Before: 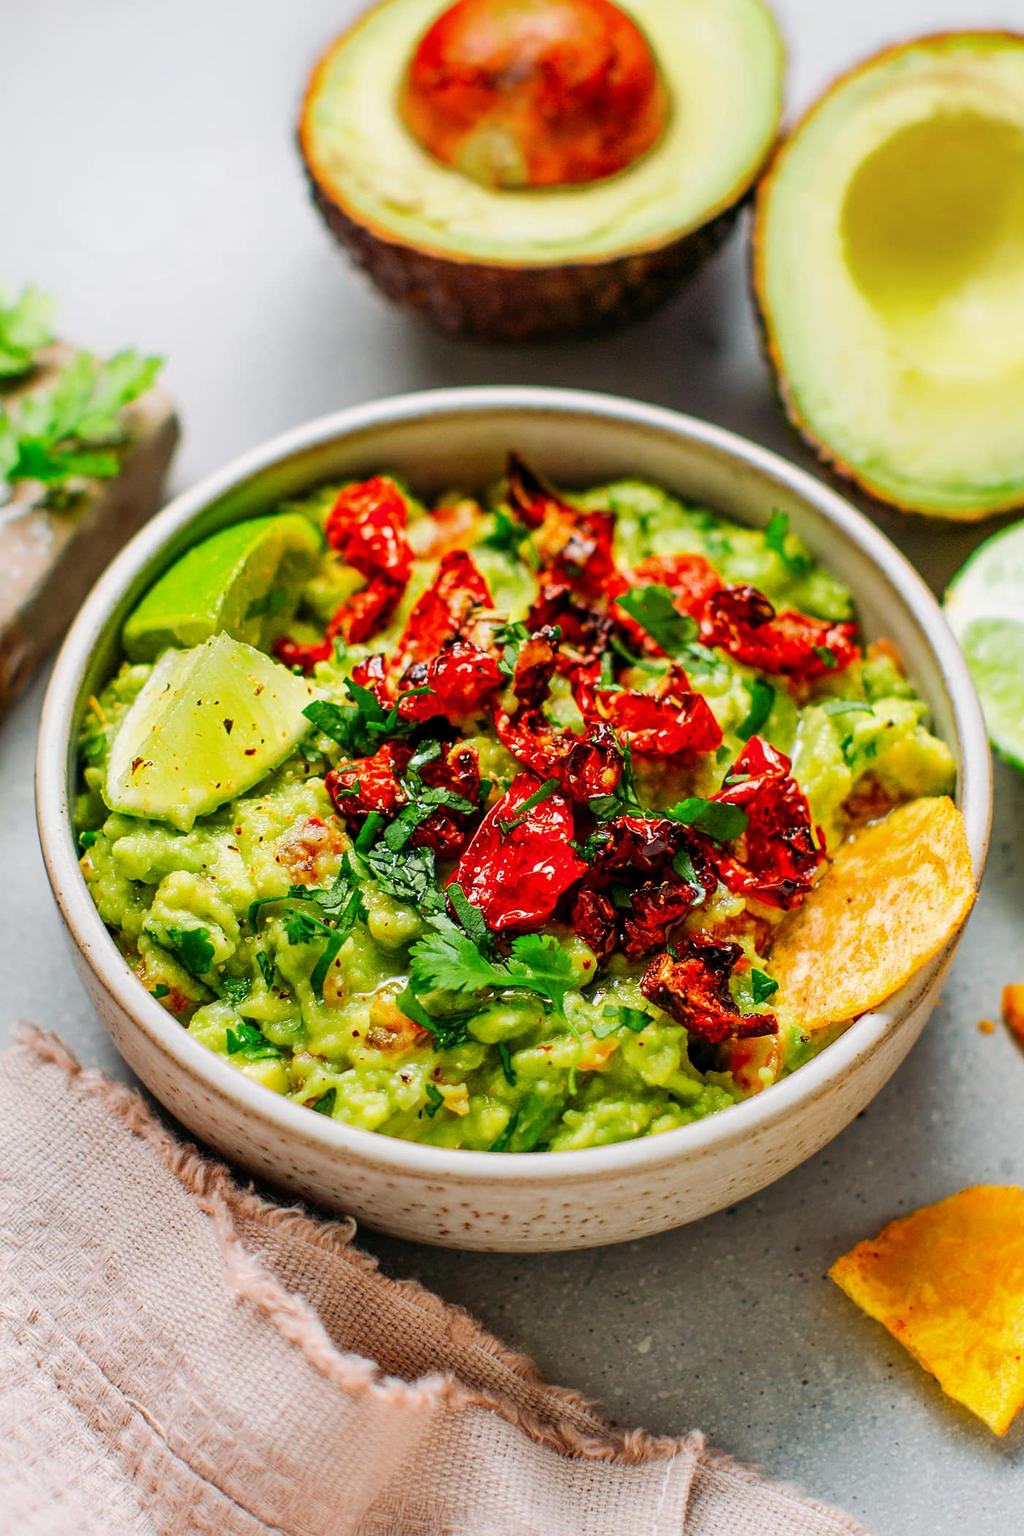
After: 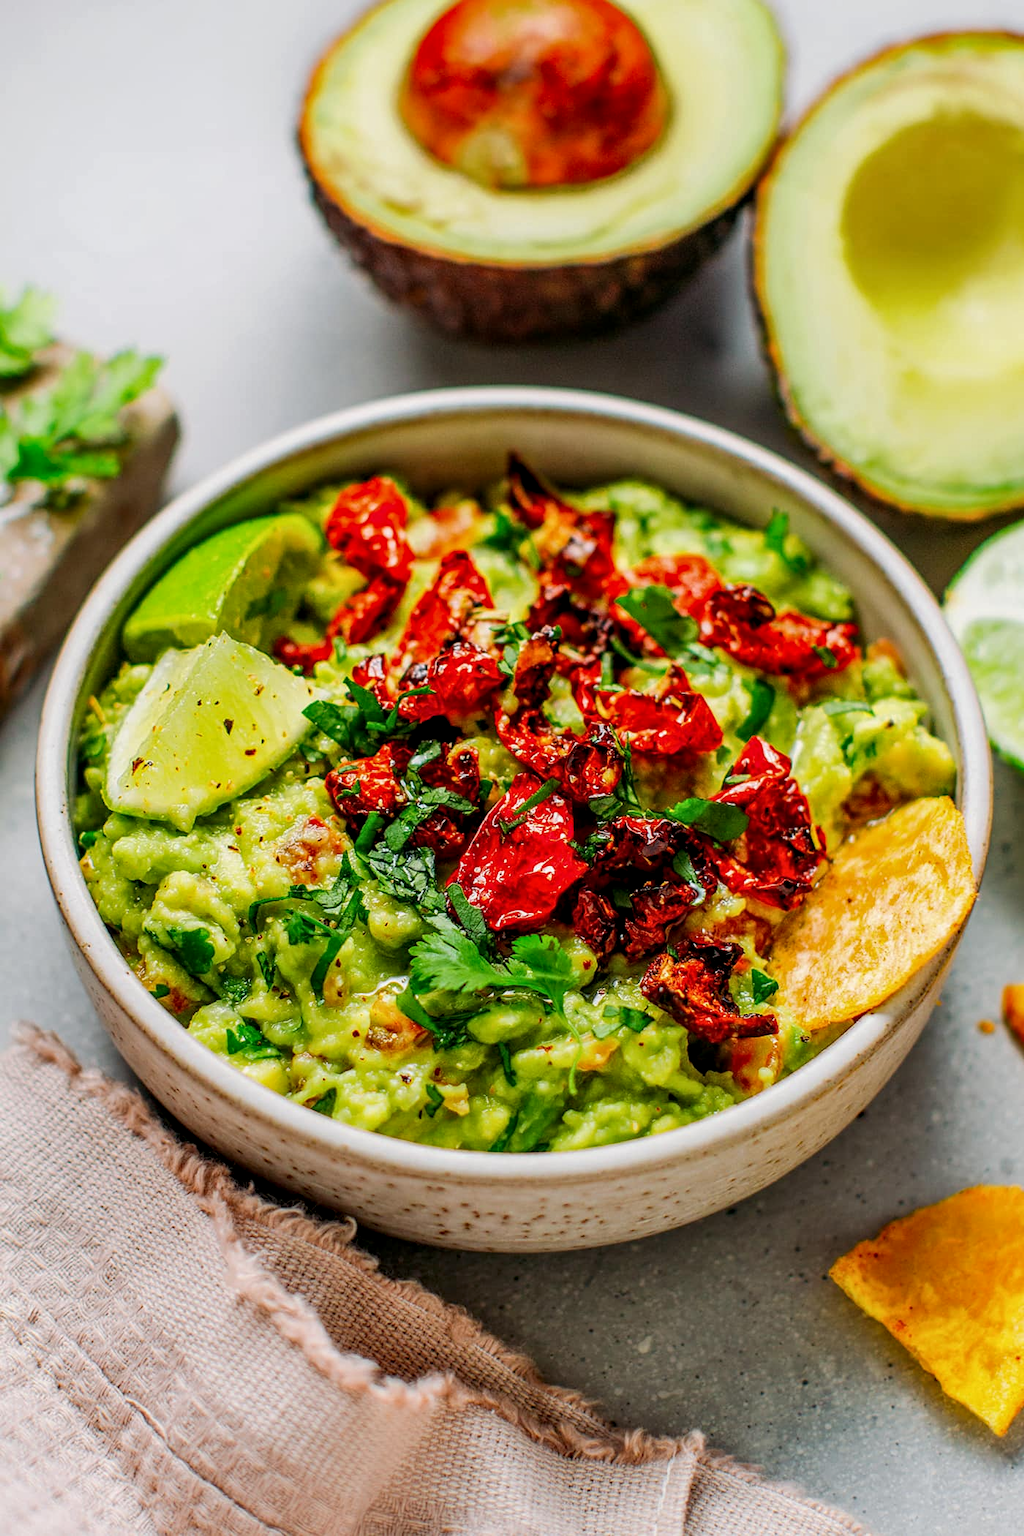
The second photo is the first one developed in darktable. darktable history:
local contrast: on, module defaults
exposure: black level correction 0.001, exposure -0.122 EV, compensate highlight preservation false
